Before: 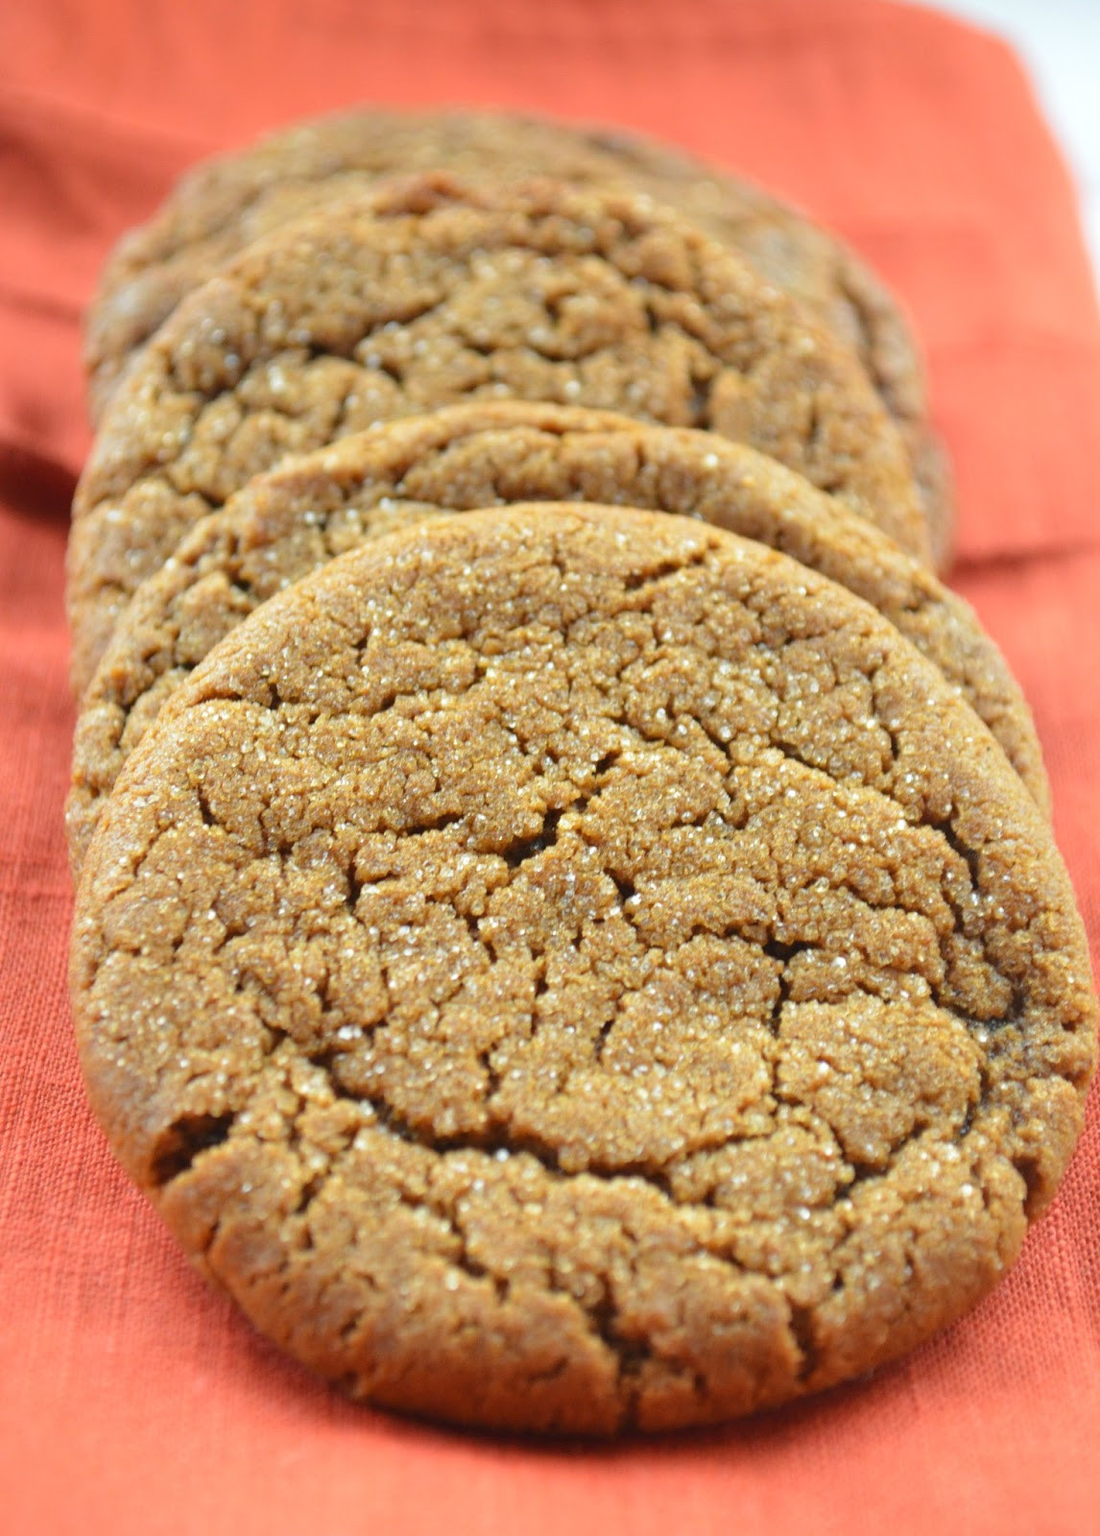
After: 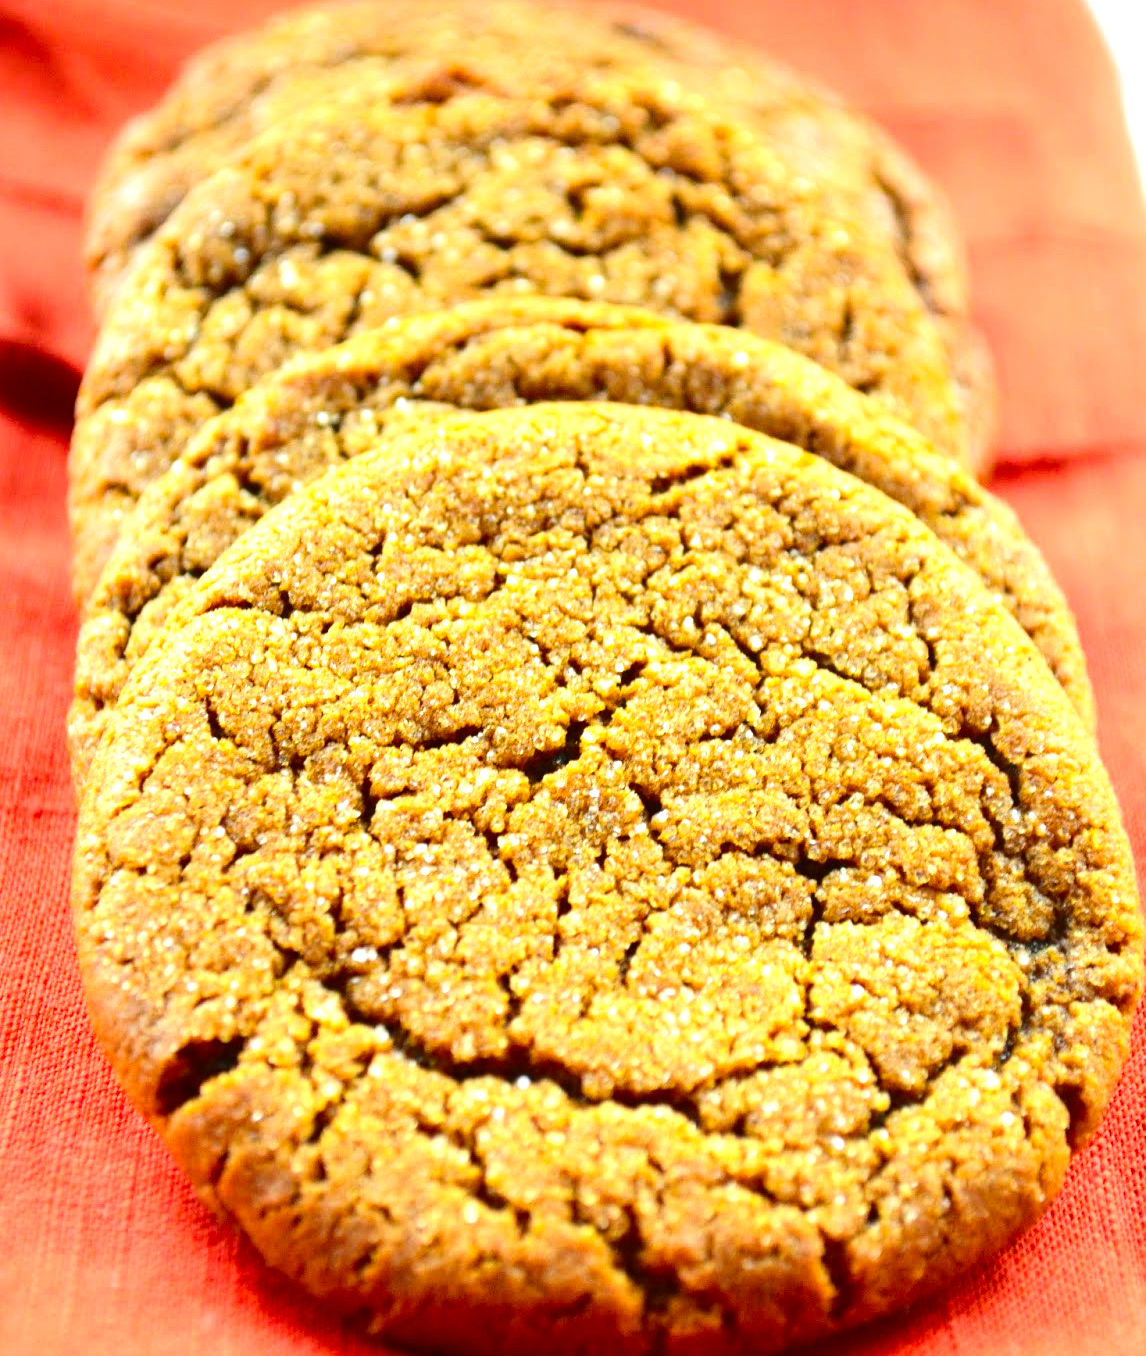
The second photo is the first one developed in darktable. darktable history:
contrast brightness saturation: contrast 0.213, brightness -0.106, saturation 0.21
crop: top 7.57%, bottom 7.657%
color balance rgb: perceptual saturation grading › global saturation 7.905%, perceptual saturation grading › shadows 4.146%, perceptual brilliance grading › global brilliance 25.017%, global vibrance 14.694%
